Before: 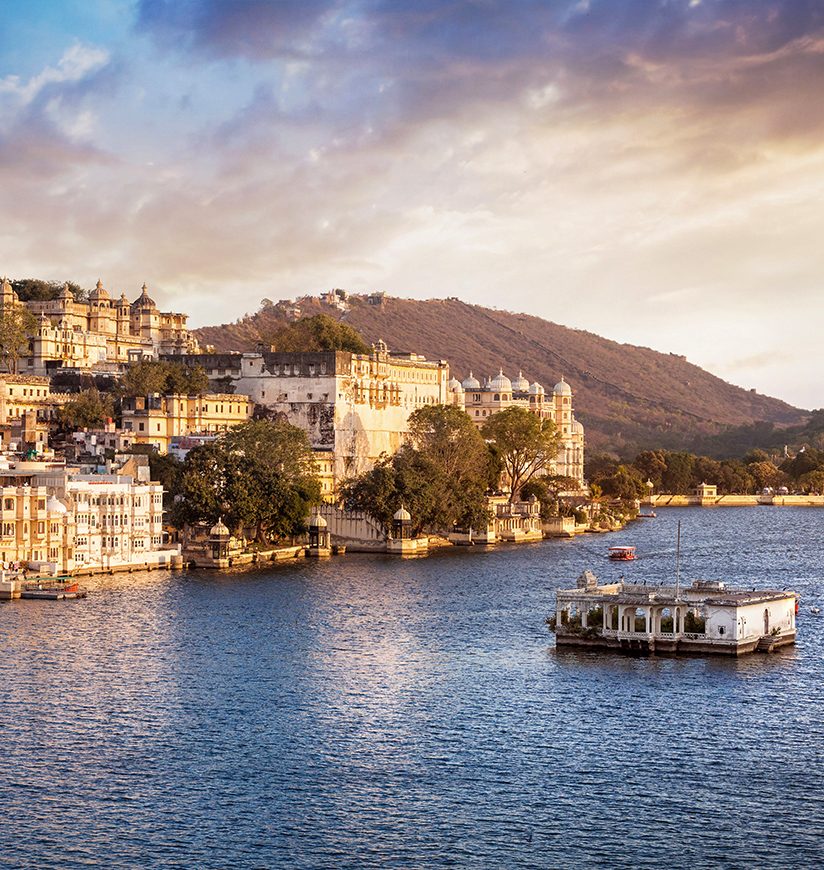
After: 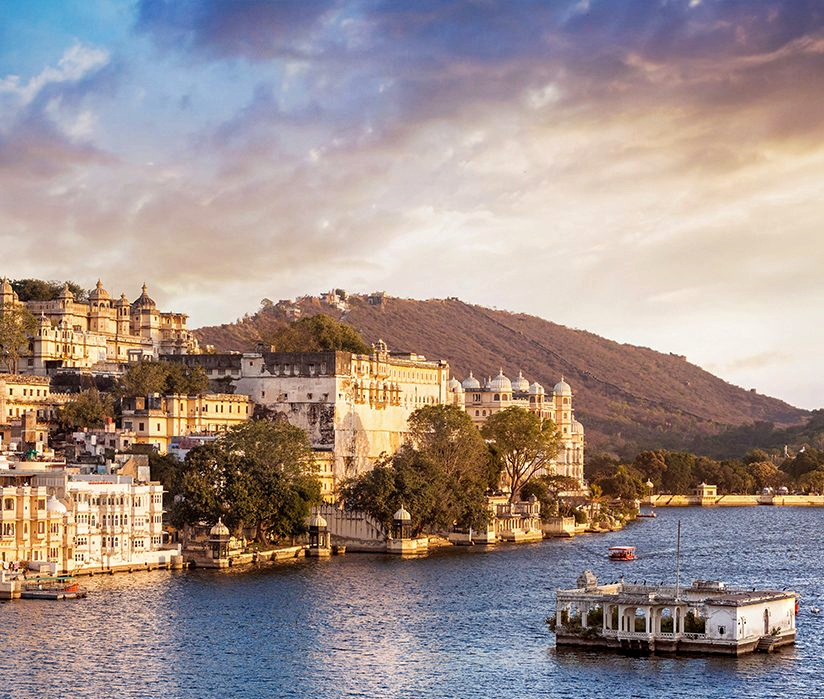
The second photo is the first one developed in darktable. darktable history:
haze removal: compatibility mode true, adaptive false
crop: bottom 19.644%
